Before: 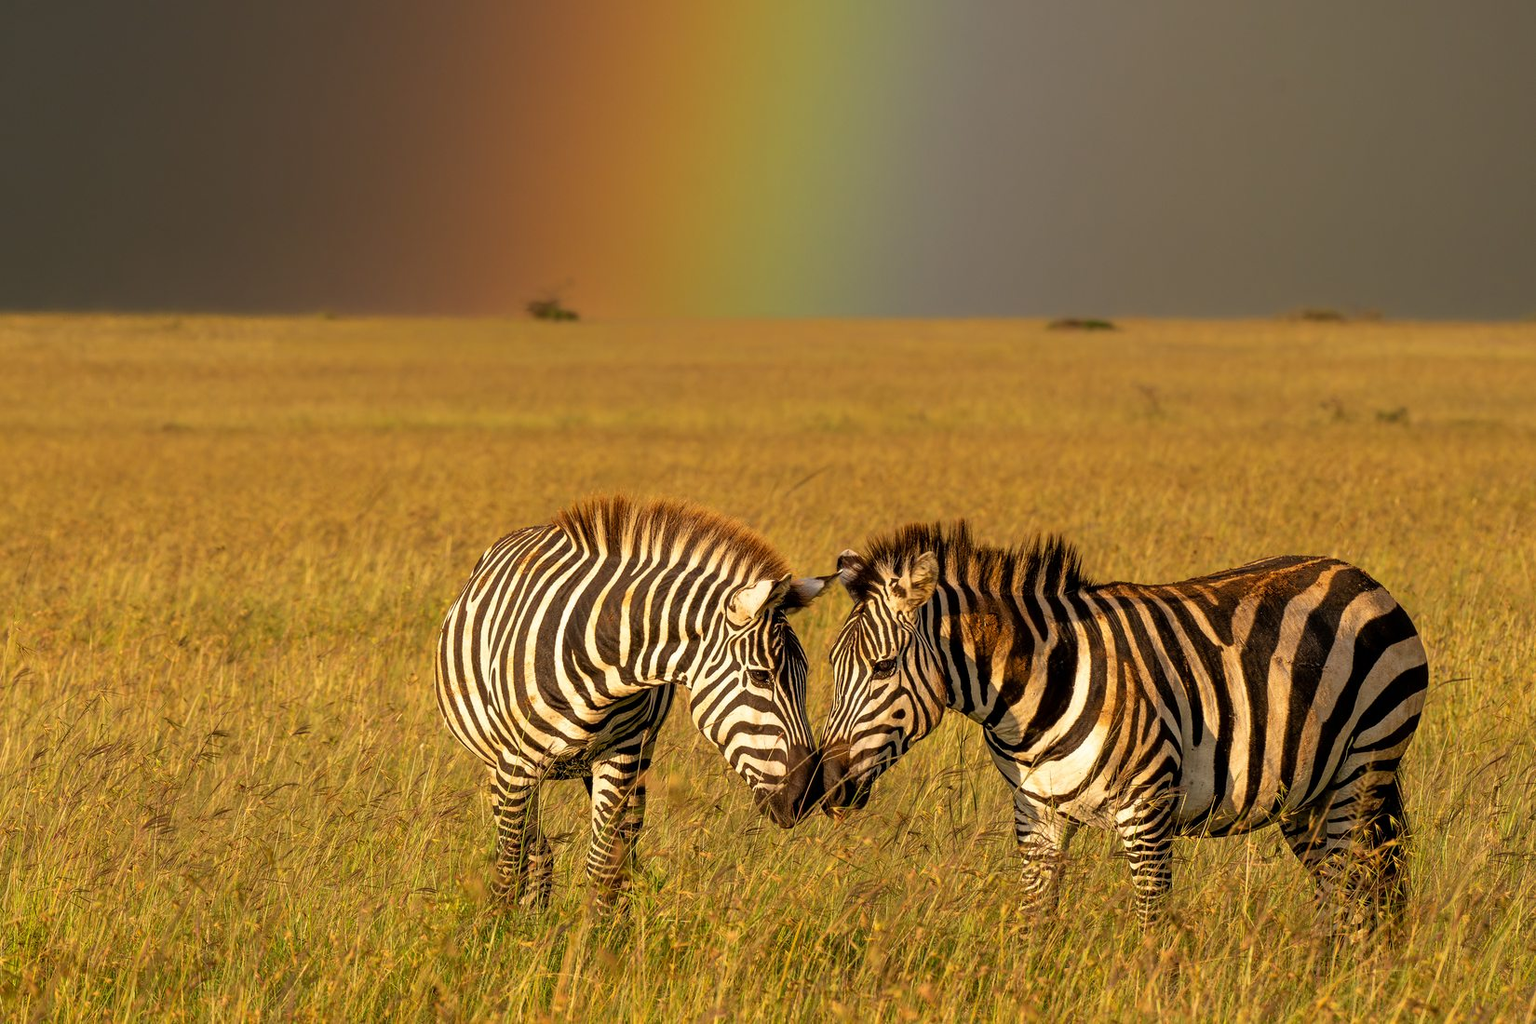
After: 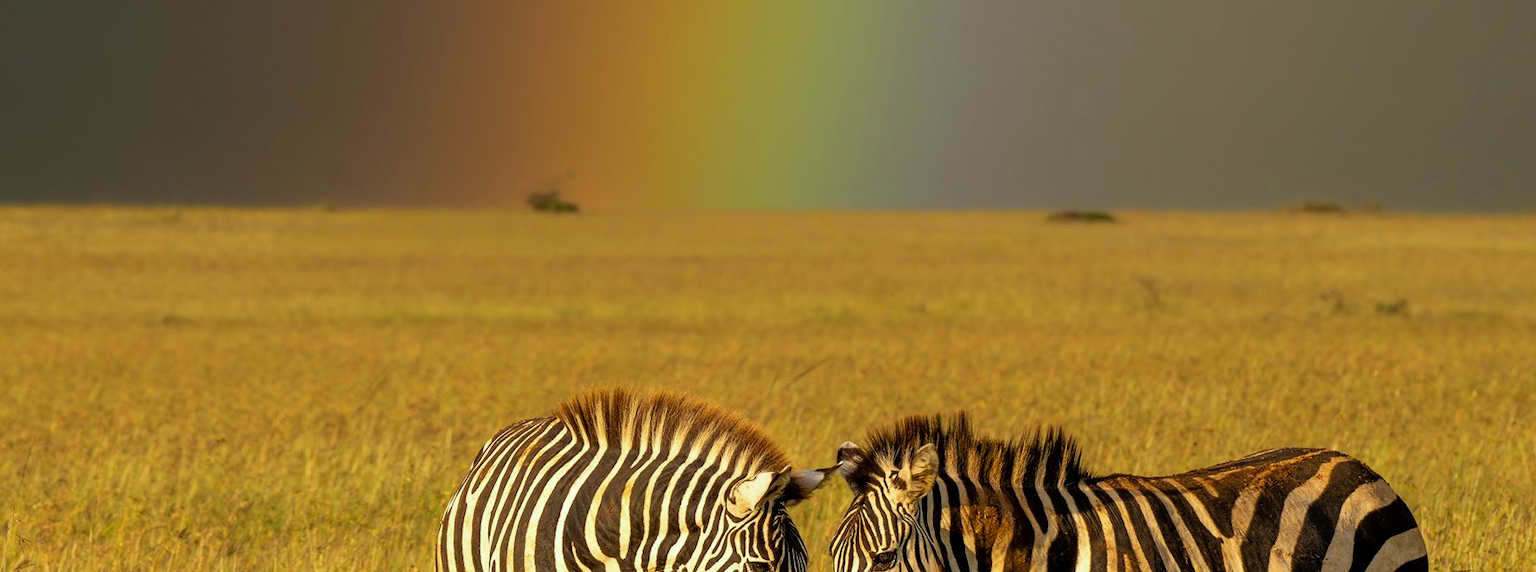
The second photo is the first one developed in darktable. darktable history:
color calibration: illuminant as shot in camera, x 0.358, y 0.373, temperature 4628.91 K, saturation algorithm version 1 (2020)
color correction: highlights a* -5.62, highlights b* 10.89
crop and rotate: top 10.574%, bottom 33.507%
